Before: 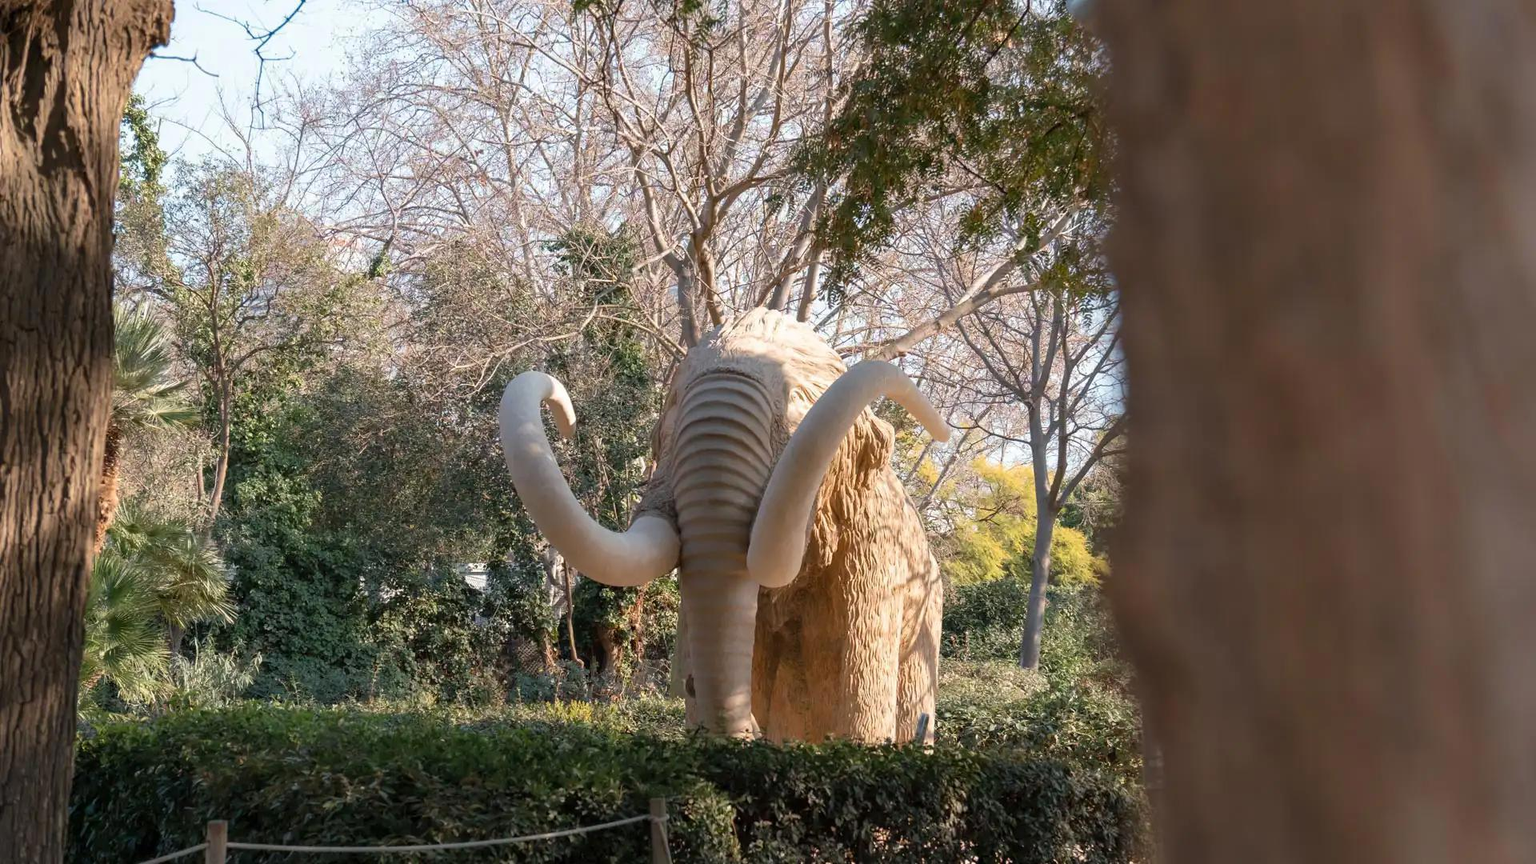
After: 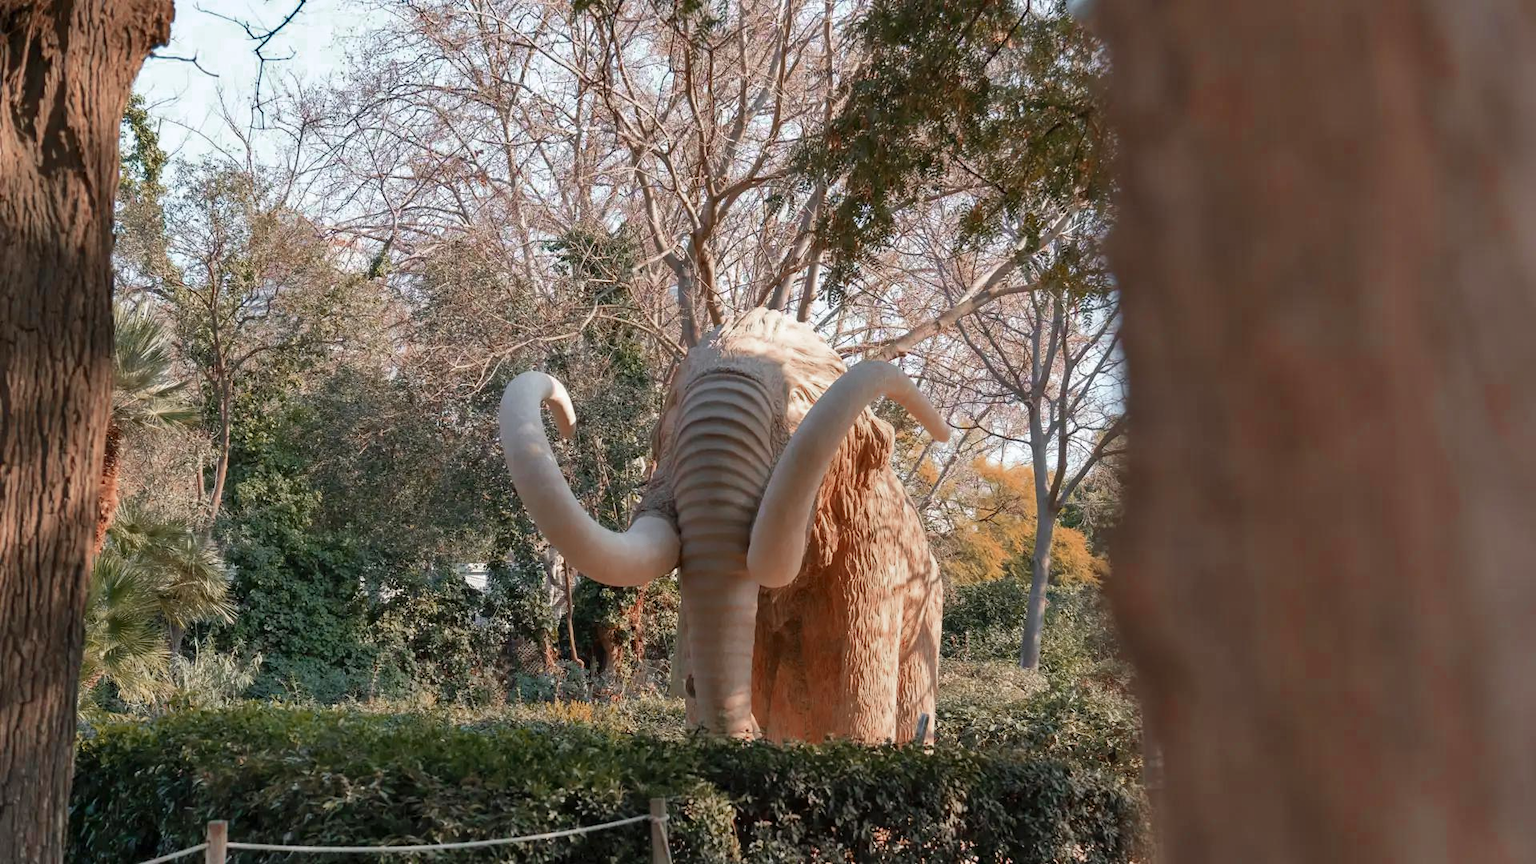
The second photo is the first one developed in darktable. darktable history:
color zones: curves: ch0 [(0, 0.299) (0.25, 0.383) (0.456, 0.352) (0.736, 0.571)]; ch1 [(0, 0.63) (0.151, 0.568) (0.254, 0.416) (0.47, 0.558) (0.732, 0.37) (0.909, 0.492)]; ch2 [(0.004, 0.604) (0.158, 0.443) (0.257, 0.403) (0.761, 0.468)]
shadows and highlights: shadows 52.62, soften with gaussian
